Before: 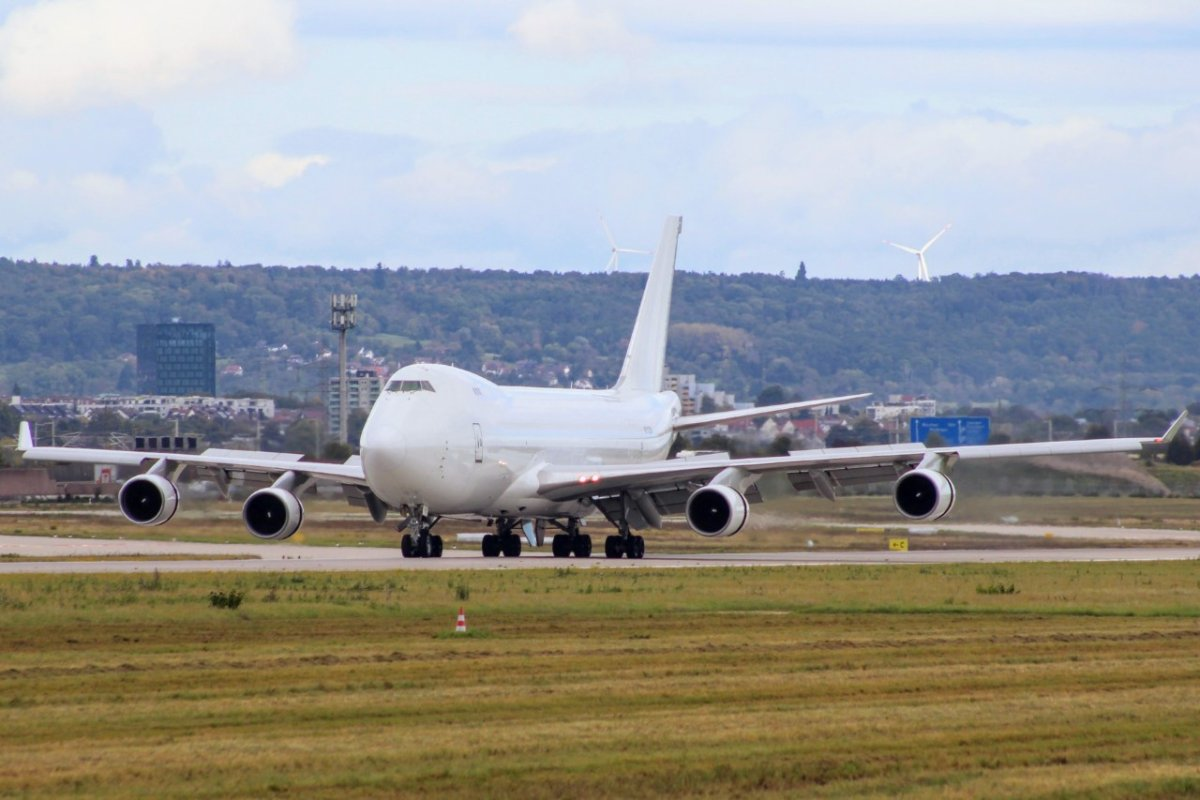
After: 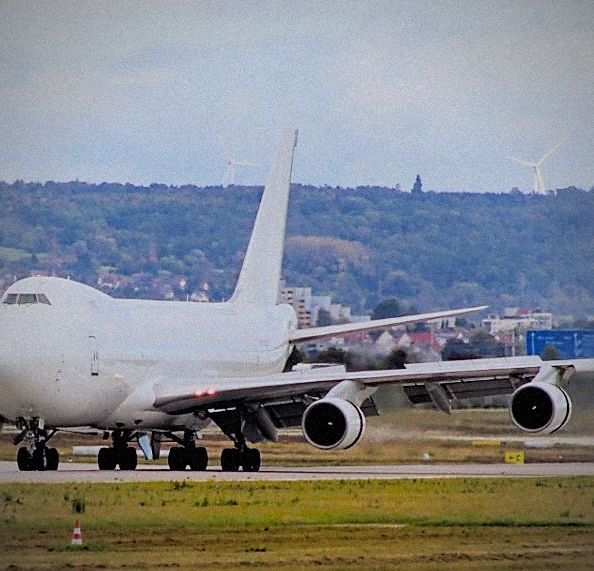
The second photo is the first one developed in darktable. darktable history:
filmic rgb: black relative exposure -4.14 EV, white relative exposure 5.1 EV, hardness 2.11, contrast 1.165
crop: left 32.075%, top 10.976%, right 18.355%, bottom 17.596%
exposure: exposure -0.04 EV, compensate highlight preservation false
sharpen: radius 1.4, amount 1.25, threshold 0.7
color balance rgb: perceptual saturation grading › global saturation 25%, global vibrance 20%
vignetting: fall-off radius 60%, automatic ratio true
grain: mid-tones bias 0%
